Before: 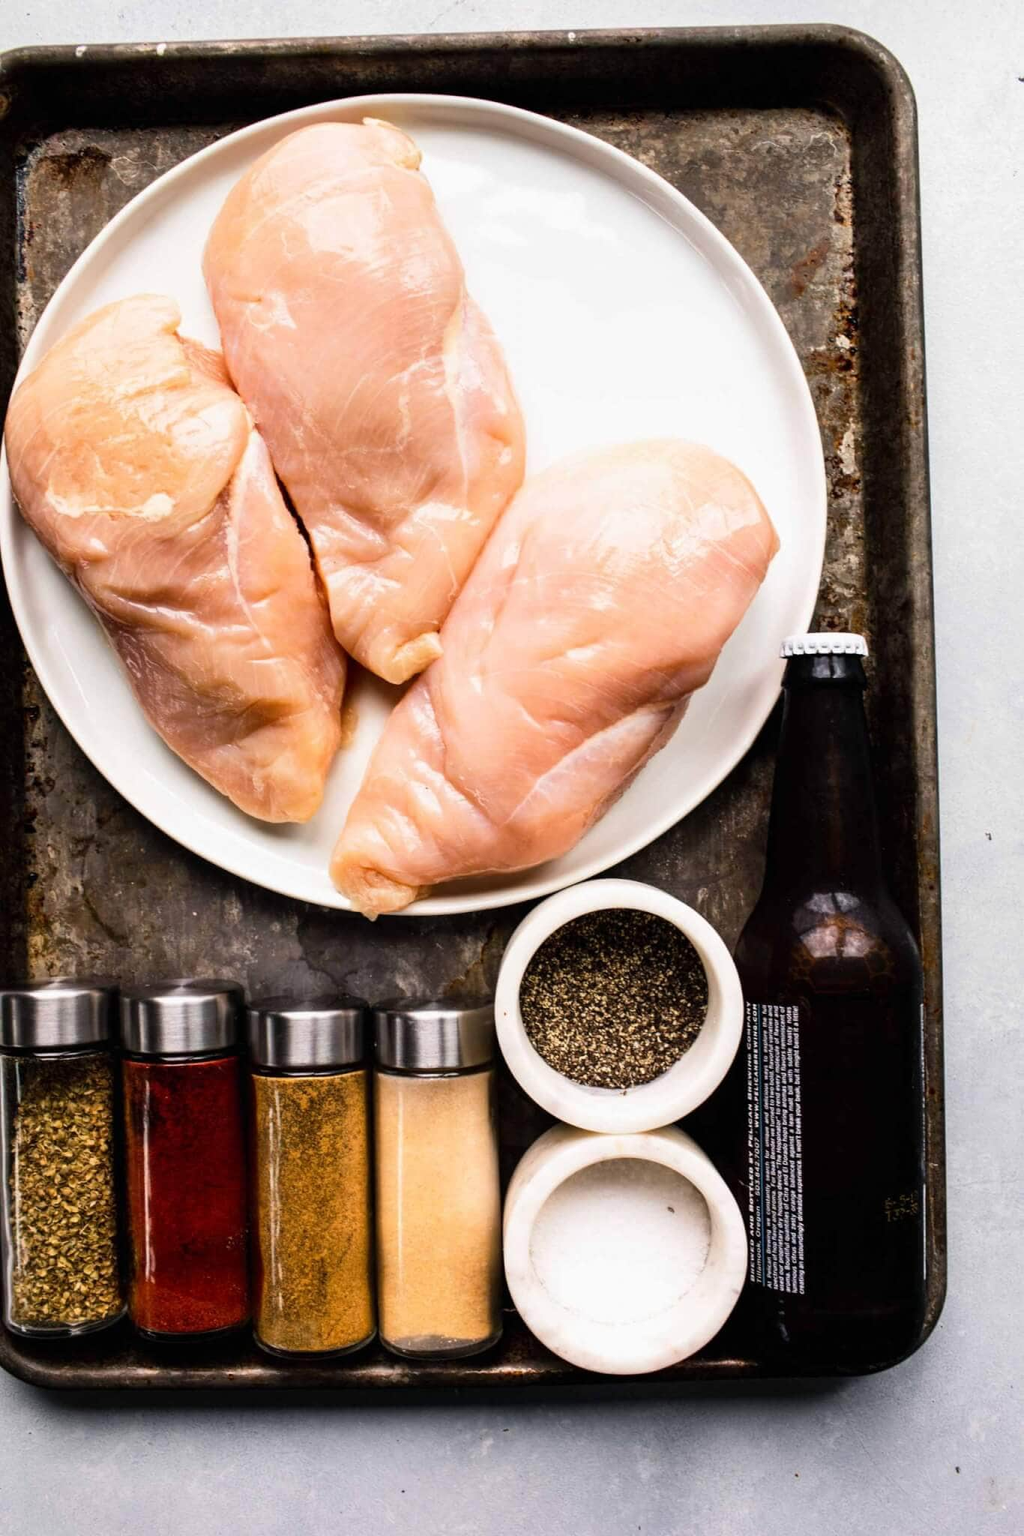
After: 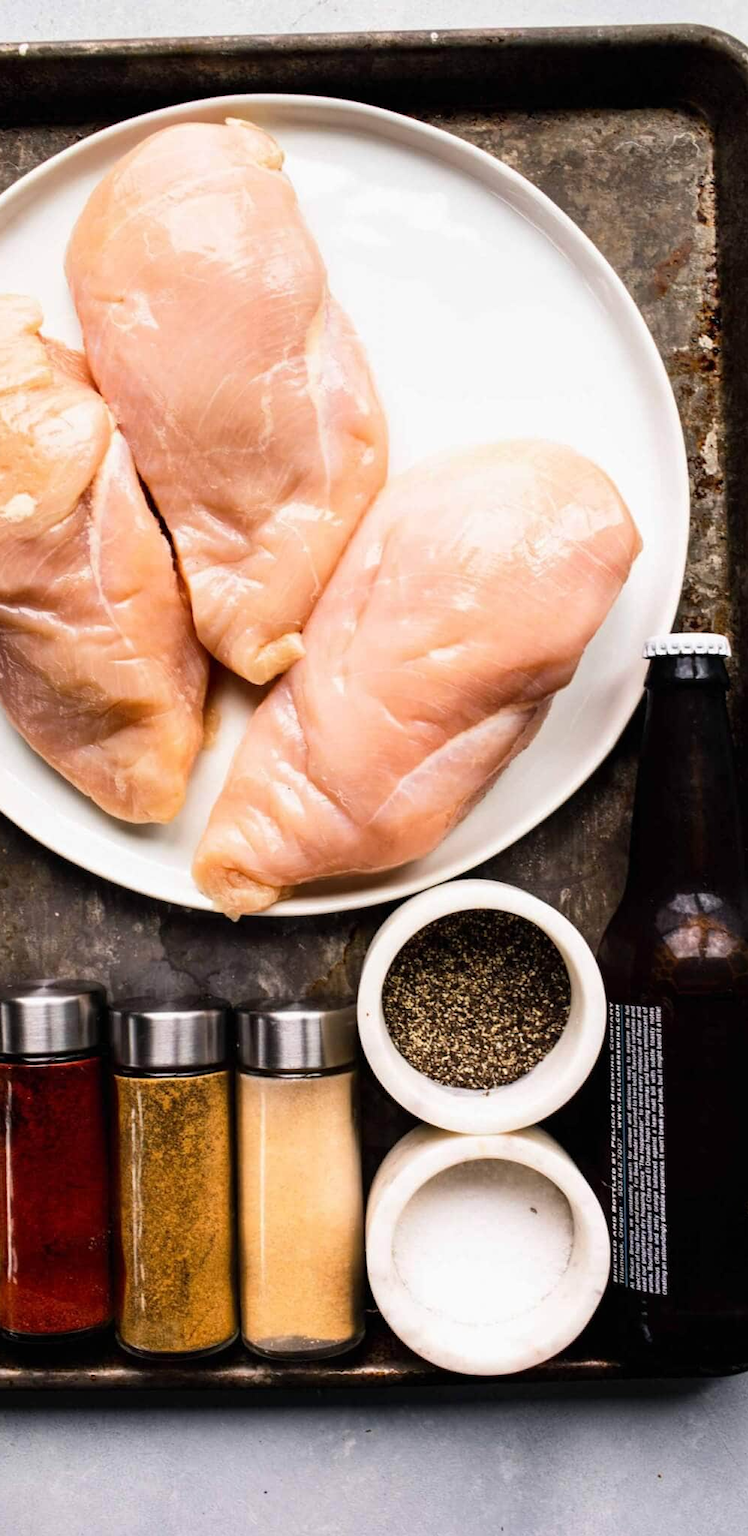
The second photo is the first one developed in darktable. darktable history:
crop: left 13.522%, right 13.458%
